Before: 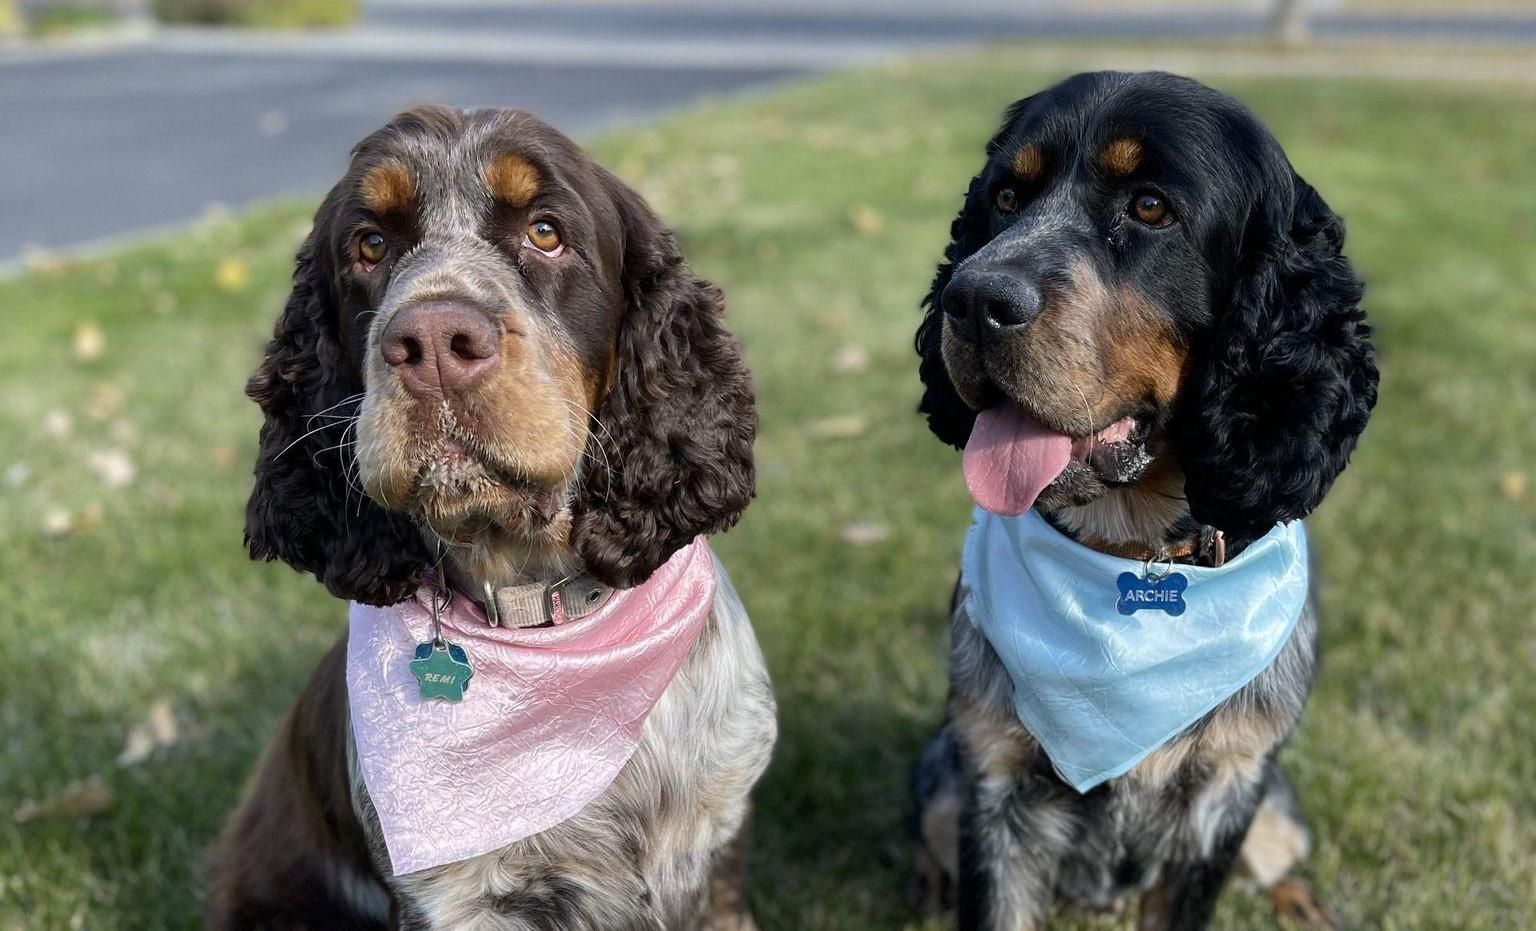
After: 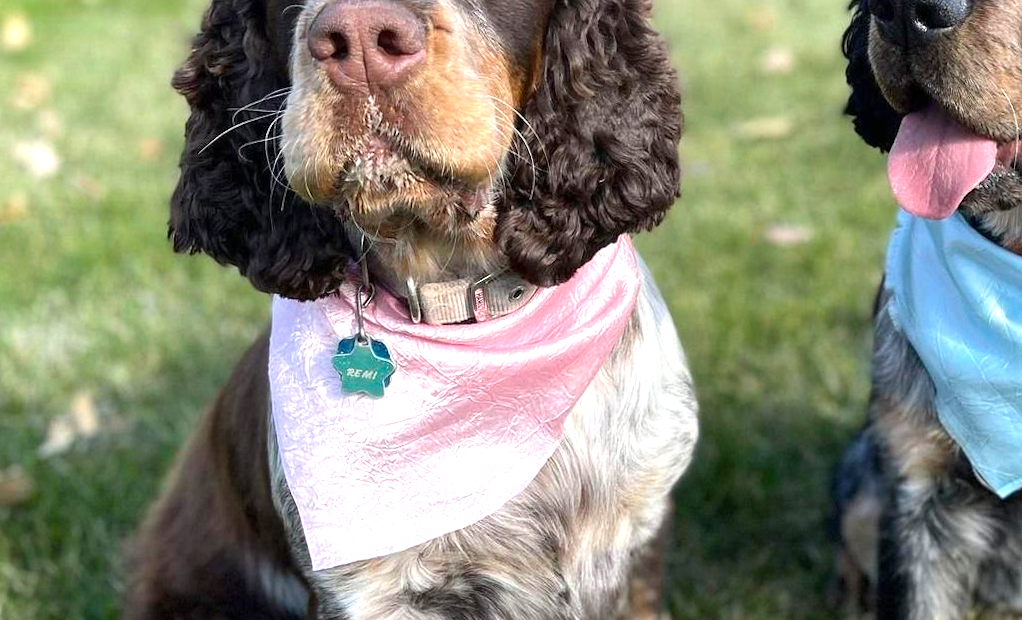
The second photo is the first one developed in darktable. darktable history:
exposure: exposure 0.722 EV, compensate highlight preservation false
contrast equalizer: y [[0.5 ×6], [0.5 ×6], [0.5, 0.5, 0.501, 0.545, 0.707, 0.863], [0 ×6], [0 ×6]]
crop and rotate: angle -0.82°, left 3.85%, top 31.828%, right 27.992%
